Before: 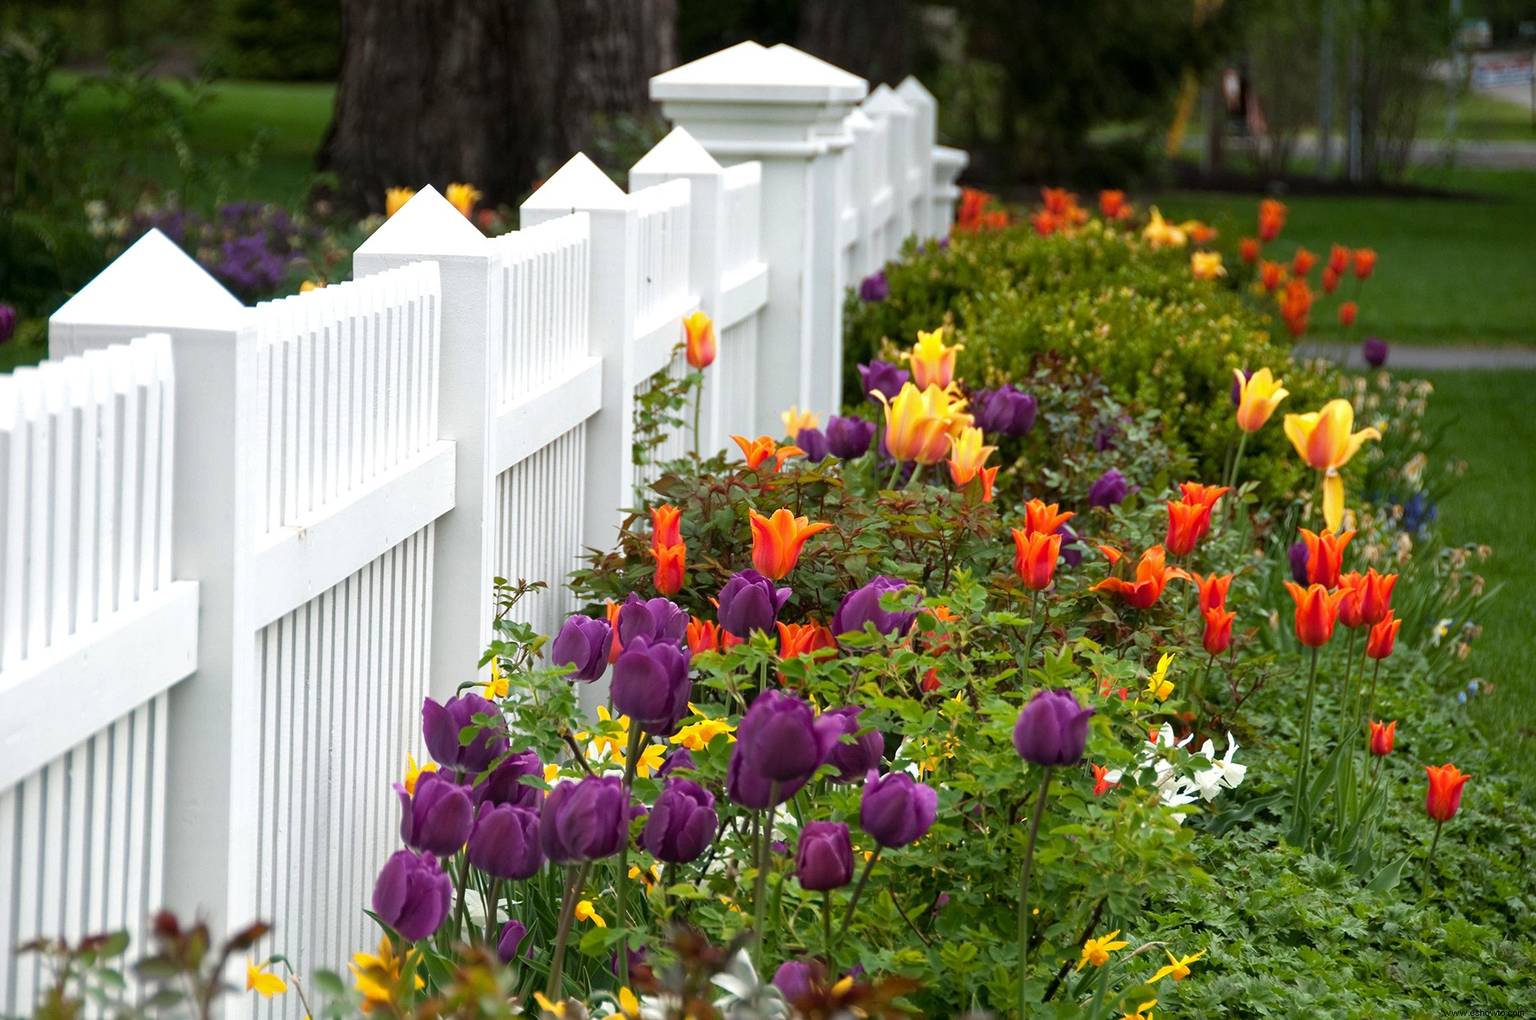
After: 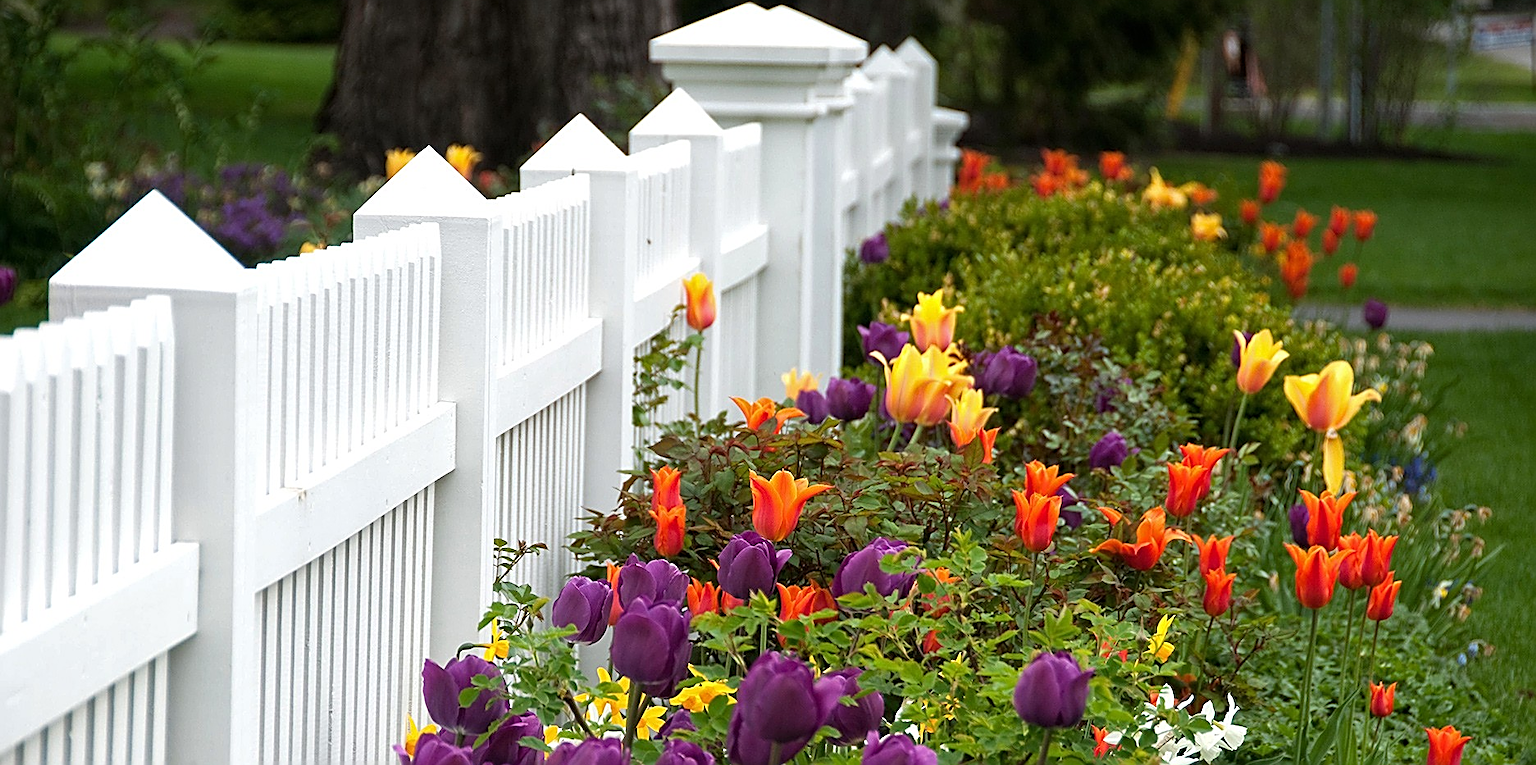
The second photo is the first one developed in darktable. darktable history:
crop: top 3.857%, bottom 21.132%
sharpen: amount 0.901
